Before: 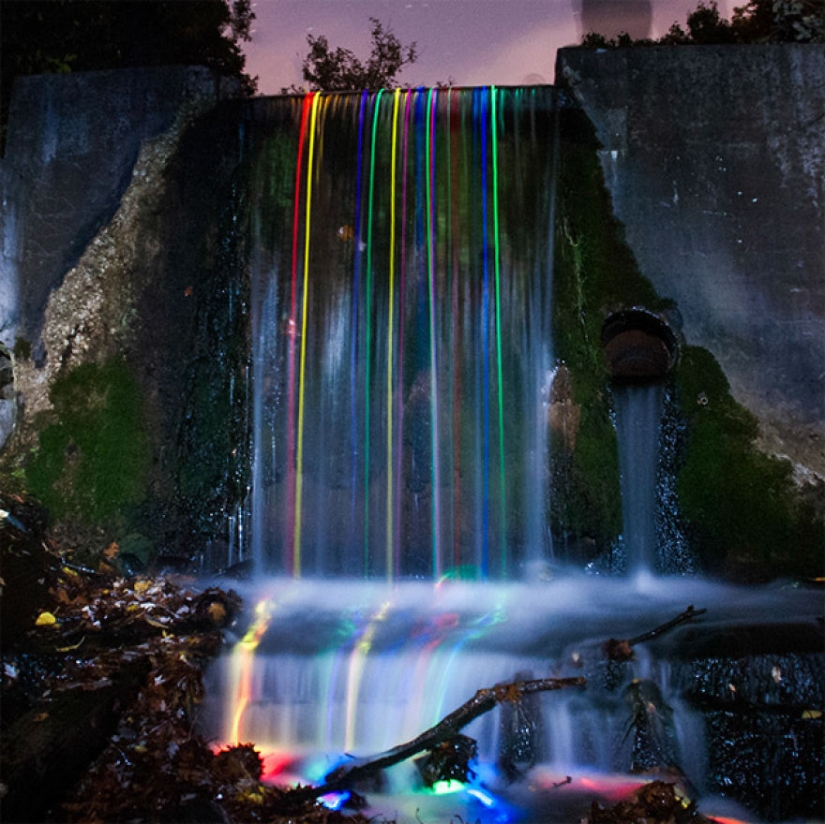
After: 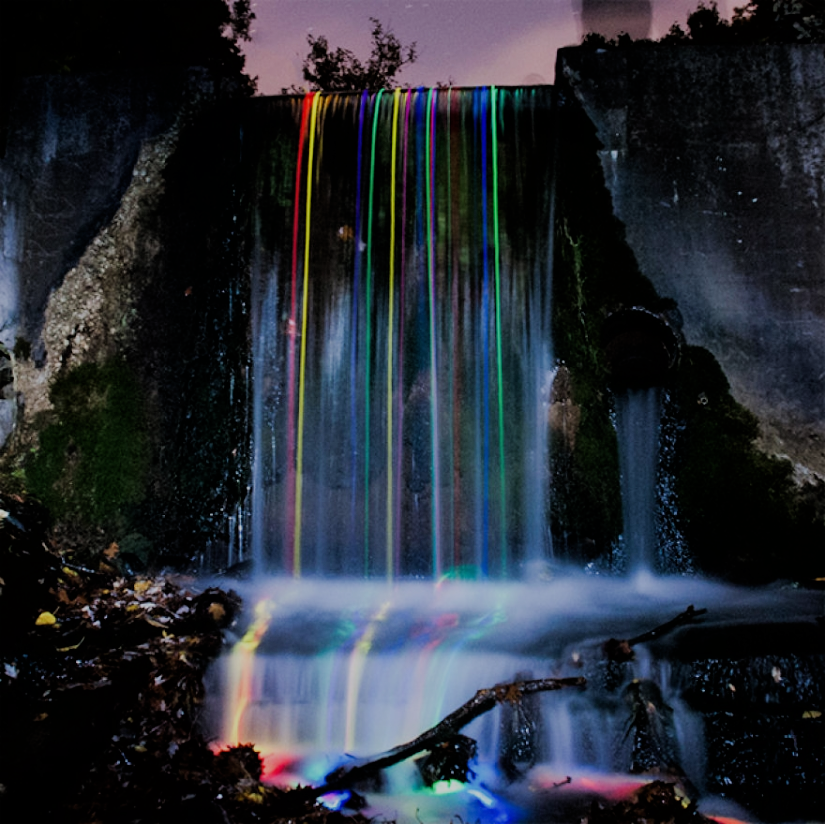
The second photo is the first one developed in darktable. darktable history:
filmic rgb: black relative exposure -6.2 EV, white relative exposure 6.94 EV, threshold 2.98 EV, hardness 2.26, enable highlight reconstruction true
tone equalizer: -8 EV 0.039 EV
